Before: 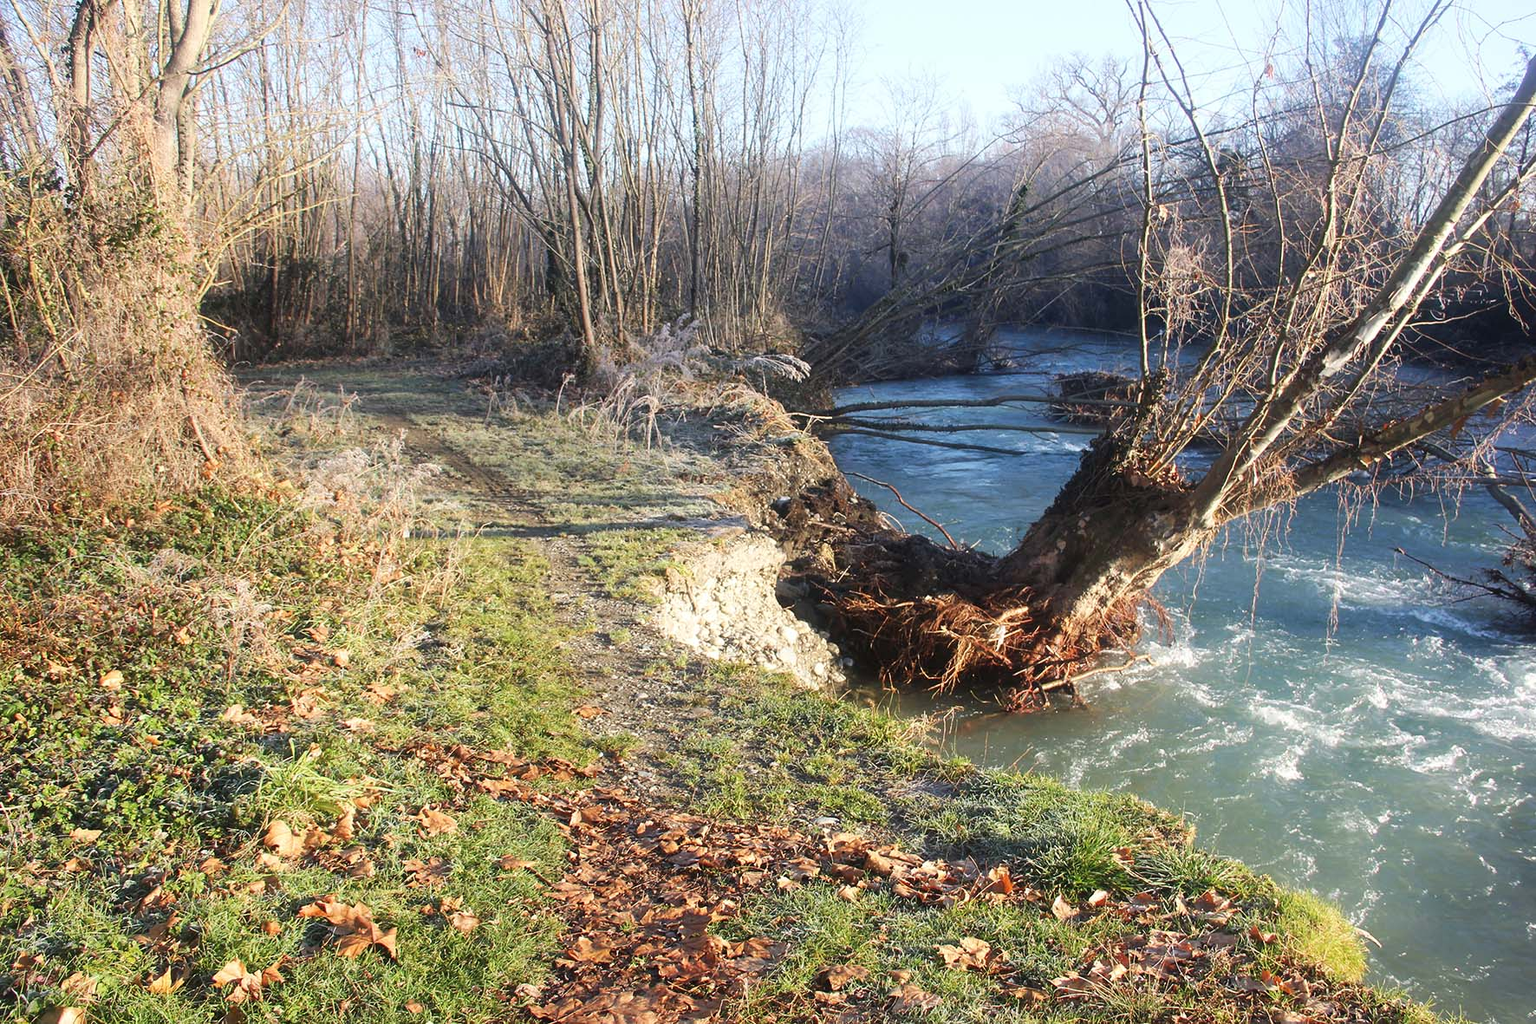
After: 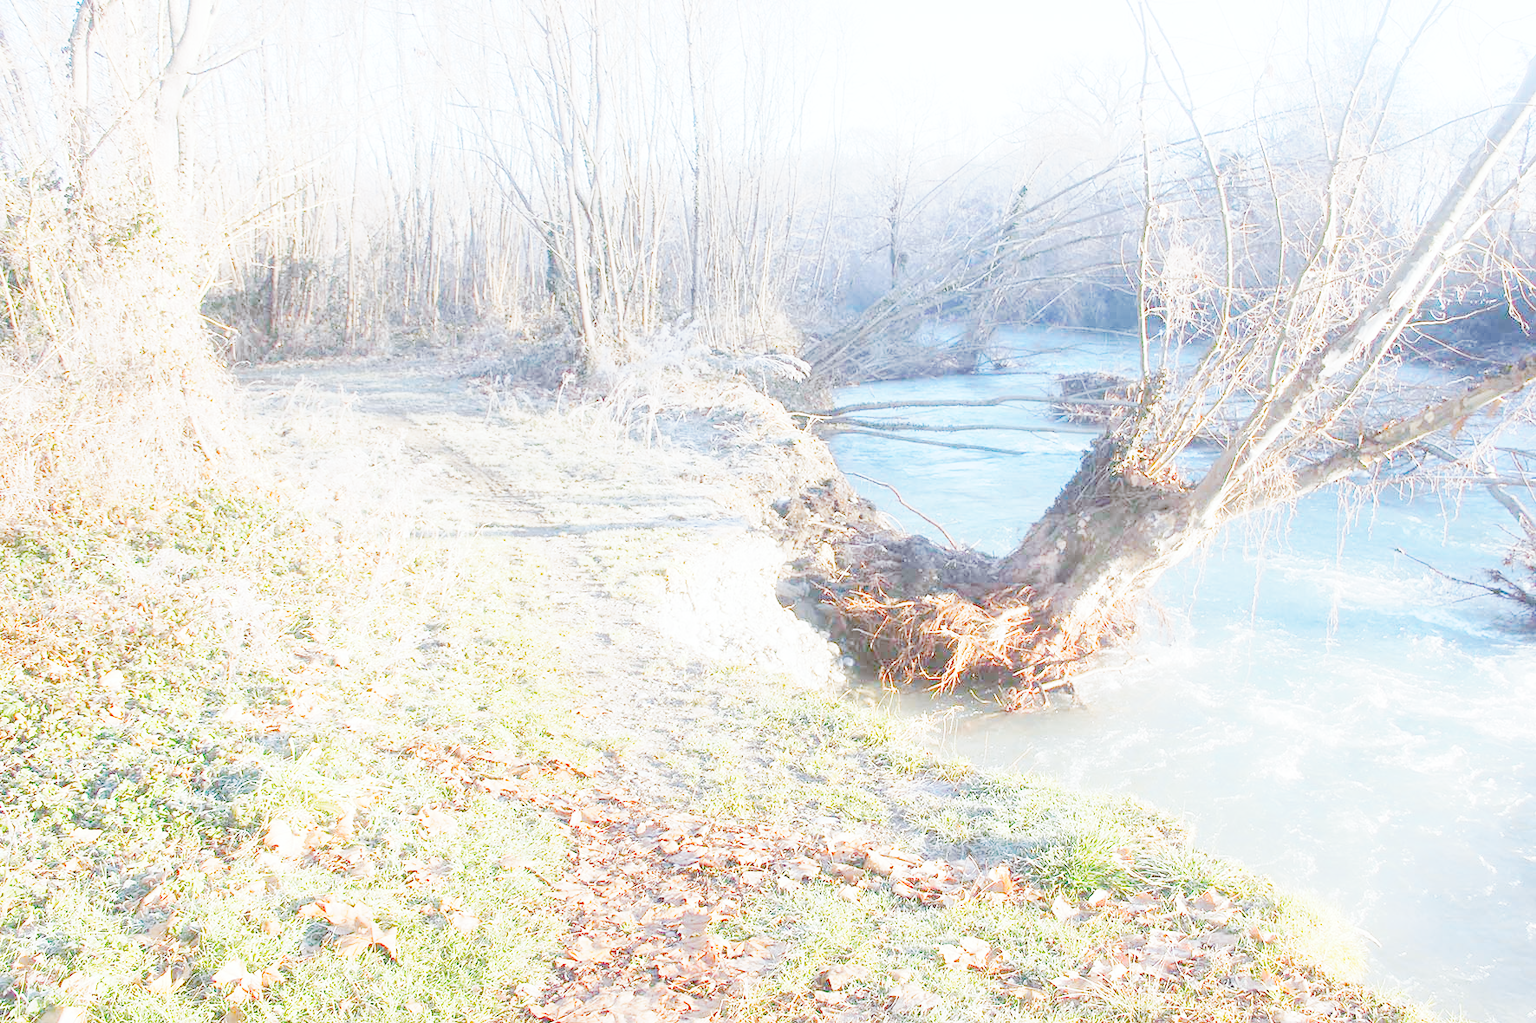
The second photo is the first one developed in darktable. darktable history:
tone curve: curves: ch0 [(0, 0) (0.003, 0.003) (0.011, 0.013) (0.025, 0.028) (0.044, 0.05) (0.069, 0.079) (0.1, 0.113) (0.136, 0.154) (0.177, 0.201) (0.224, 0.268) (0.277, 0.38) (0.335, 0.486) (0.399, 0.588) (0.468, 0.688) (0.543, 0.787) (0.623, 0.854) (0.709, 0.916) (0.801, 0.957) (0.898, 0.978) (1, 1)], preserve colors none
color look up table: target L [79.94, 78.84, 78.47, 77.6, 71.36, 74.07, 60.96, 55.97, 43.74, 36.02, 199.88, 99.55, 95.4, 94.28, 89.87, 78.78, 81.56, 81.56, 78.44, 79.49, 77.81, 77.02, 75.16, 68.75, 68.04, 66.66, 63.41, 58.81, 52.72, 52.59, 50.25, 47.48, 43.88, 38.21, 25.92, 20.88, 59.95, 57.13, 52.02, 46.64, 33.69, 37.09, 81.29, 79.11, 63.71, 59.43, 55.4, 57.08, 0], target a [-2.578, -1.594, -4.363, -3.798, -19.85, -31.74, -52.19, -37.32, -10.85, -0.817, 0, 0.057, -0.139, -0.011, -0.012, -8.458, 0.09, -0.011, 3.541, -0.006, 2.735, -0.004, -0.554, 16.65, -0.265, 15.04, 29.77, 41.38, 45.27, 0.009, 50.47, 49.66, 50.17, 14.83, -0.551, 0.083, 9.065, 49.94, 26.62, 3.487, 21.31, 11.1, -7.722, -10.09, -30.5, -27.68, -8.49, -16.13, 0], target b [-5.545, -3.193, -3.724, -8.37, 47.34, -14.05, 18.15, 25.13, 20.26, -2.26, 0, -0.701, 0.551, 0.084, 0.091, 66.9, -0.273, 0.098, -0.625, 0.044, -0.147, 0.026, -0.328, 60.66, -2.412, 10.78, 54.66, 49.6, 12.5, -2.562, -2.39, 23.08, 25.98, 11.71, -0.957, -0.575, -21.65, -12.46, -26.64, -50.14, -20.1, -54.46, -10.88, -8.914, -51.74, -49.82, -25.58, -62.1, 0], num patches 48
